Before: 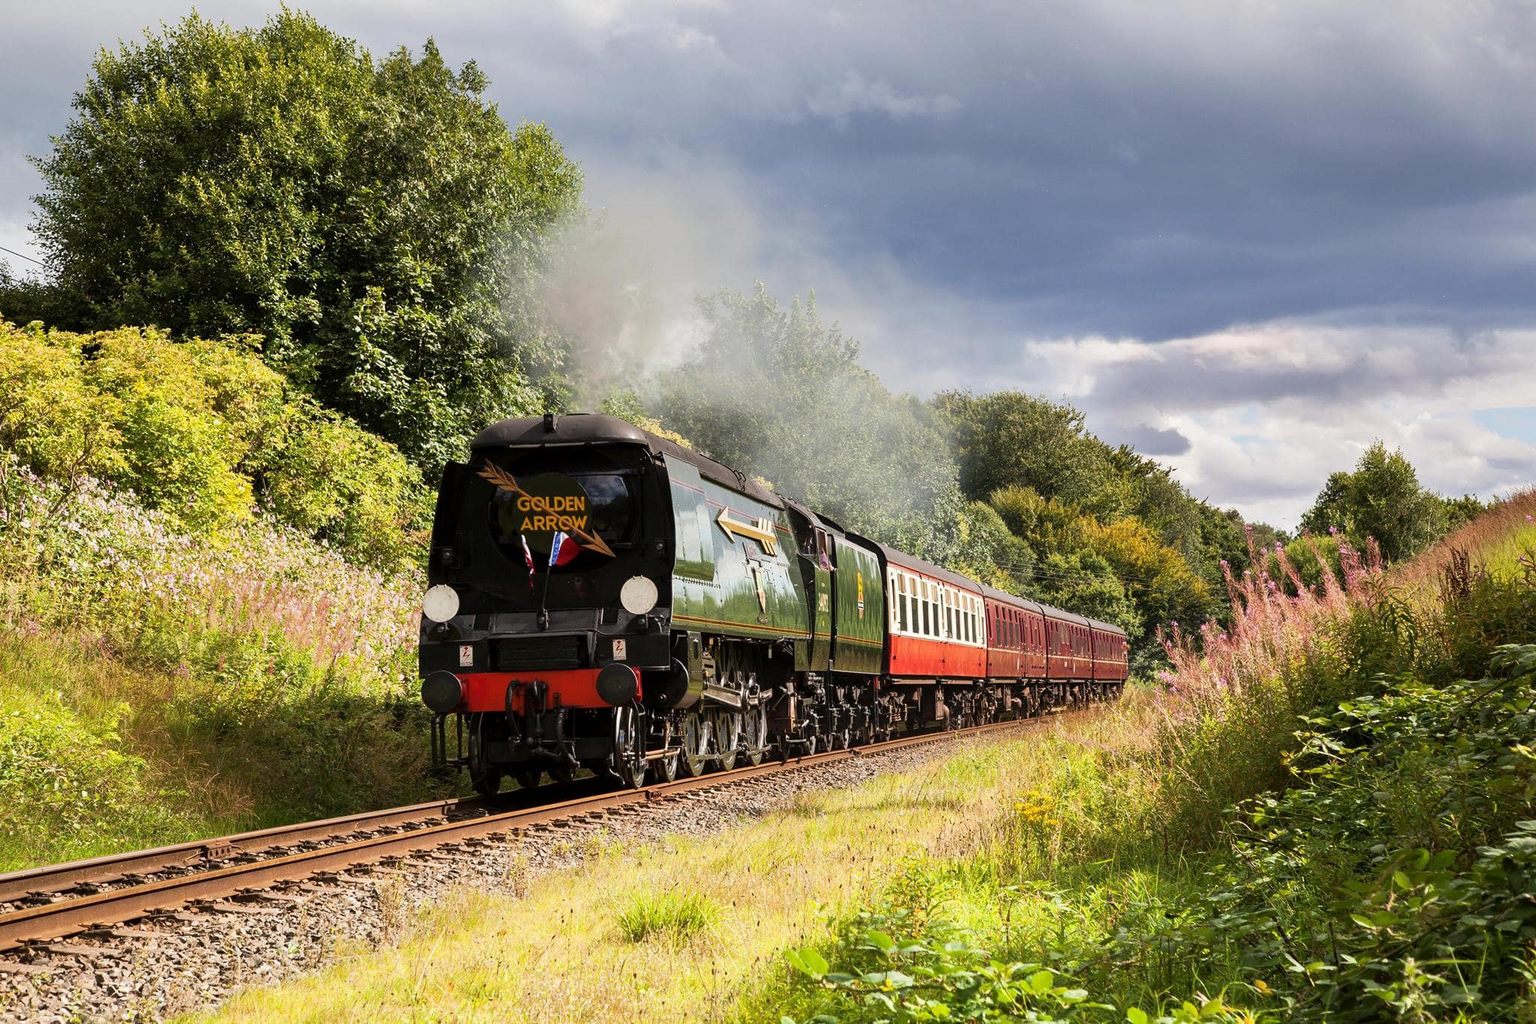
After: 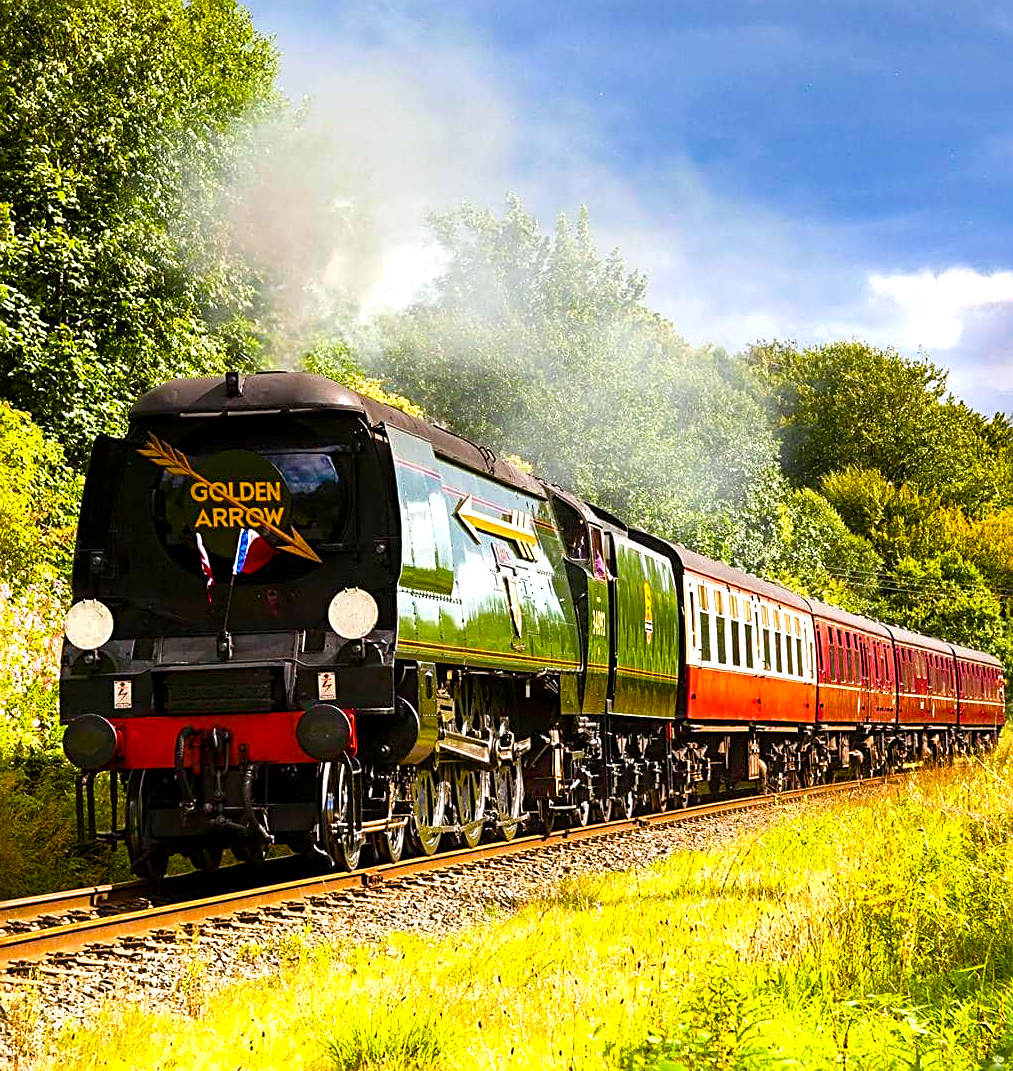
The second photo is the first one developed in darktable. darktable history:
sharpen: radius 2.767
white balance: red 0.986, blue 1.01
color balance rgb: linear chroma grading › global chroma 25%, perceptual saturation grading › global saturation 45%, perceptual saturation grading › highlights -50%, perceptual saturation grading › shadows 30%, perceptual brilliance grading › global brilliance 18%, global vibrance 40%
crop and rotate: angle 0.02°, left 24.353%, top 13.219%, right 26.156%, bottom 8.224%
